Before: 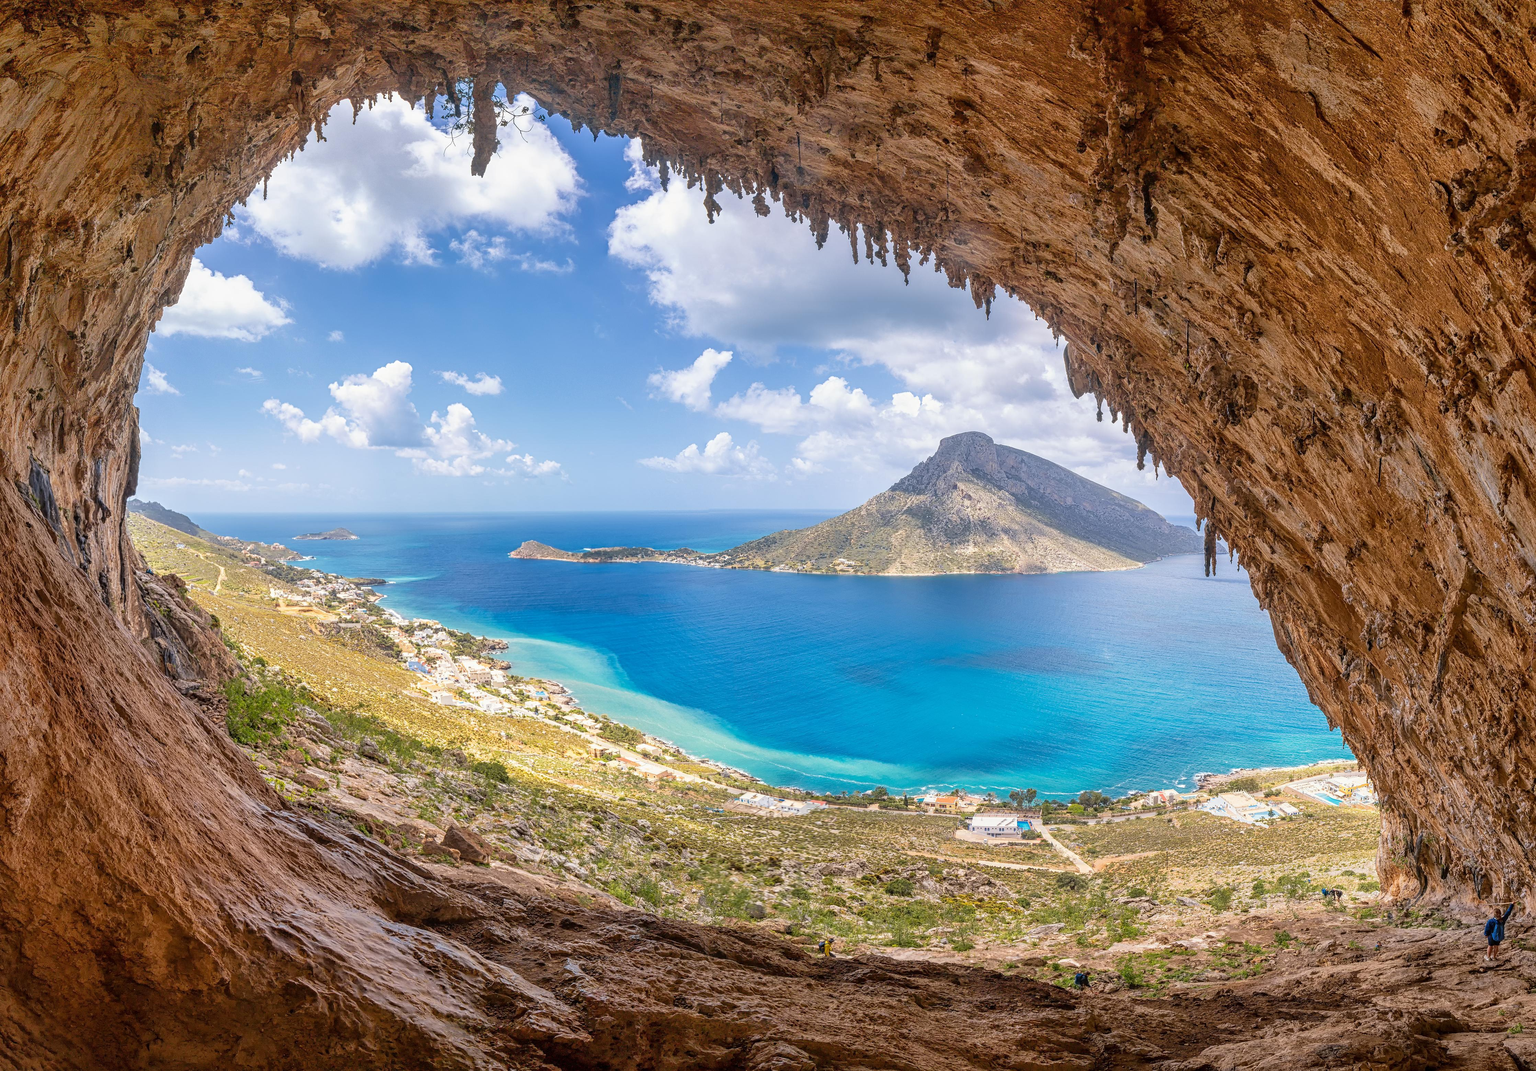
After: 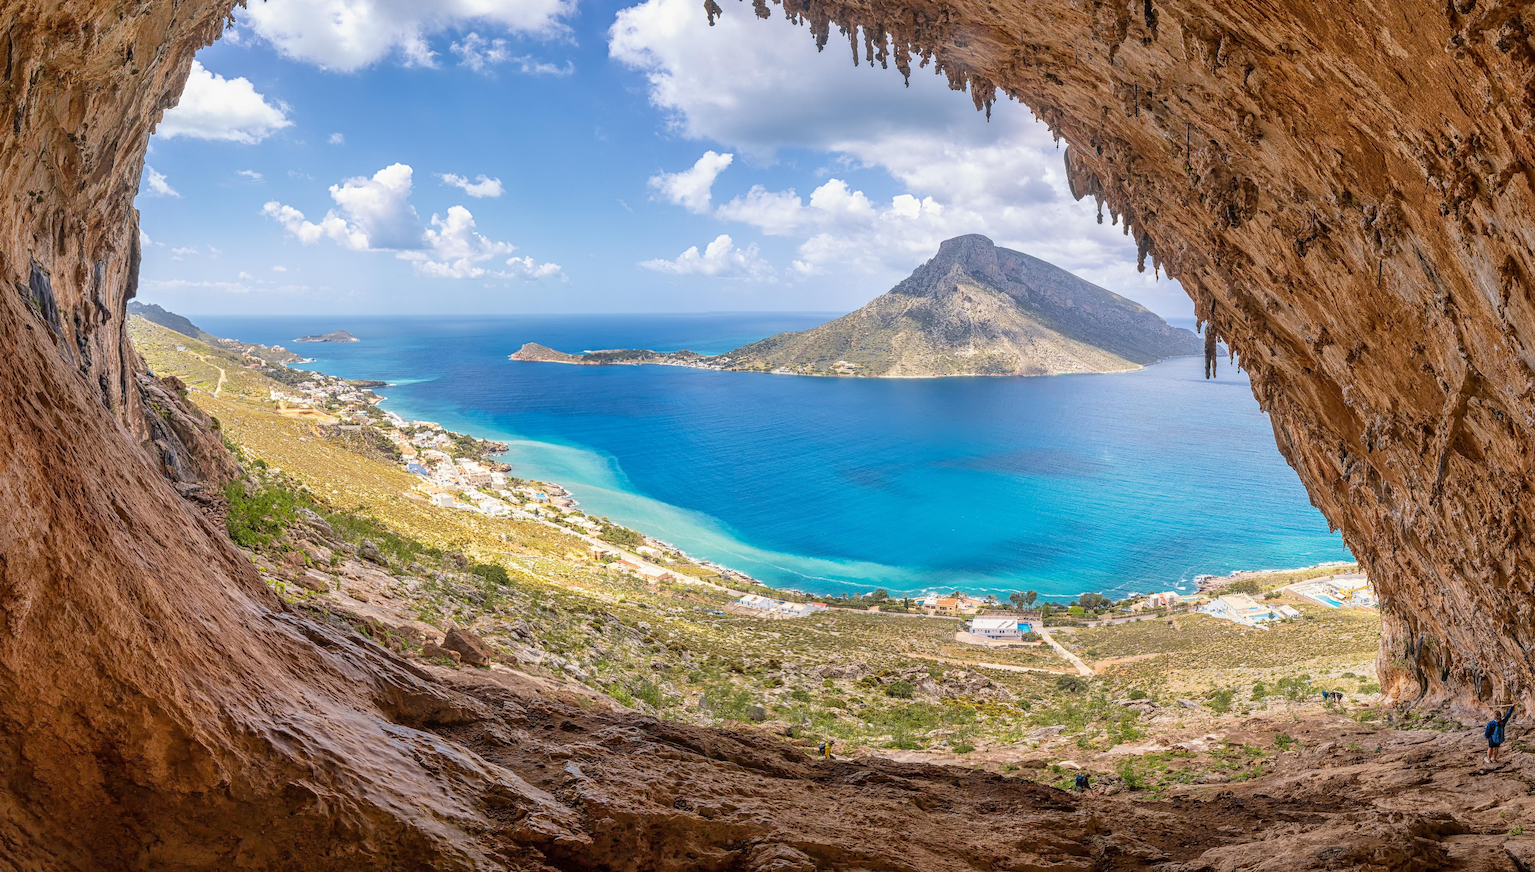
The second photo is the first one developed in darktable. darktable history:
color balance: mode lift, gamma, gain (sRGB)
crop and rotate: top 18.507%
